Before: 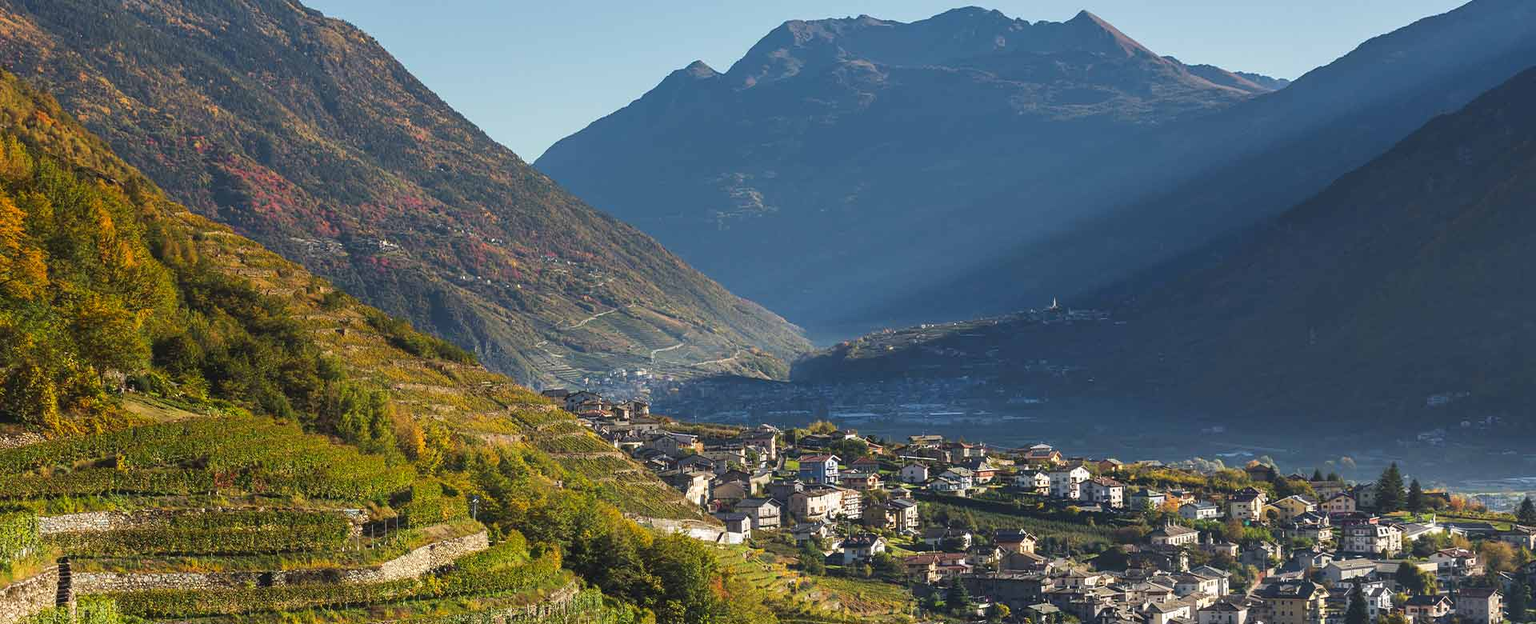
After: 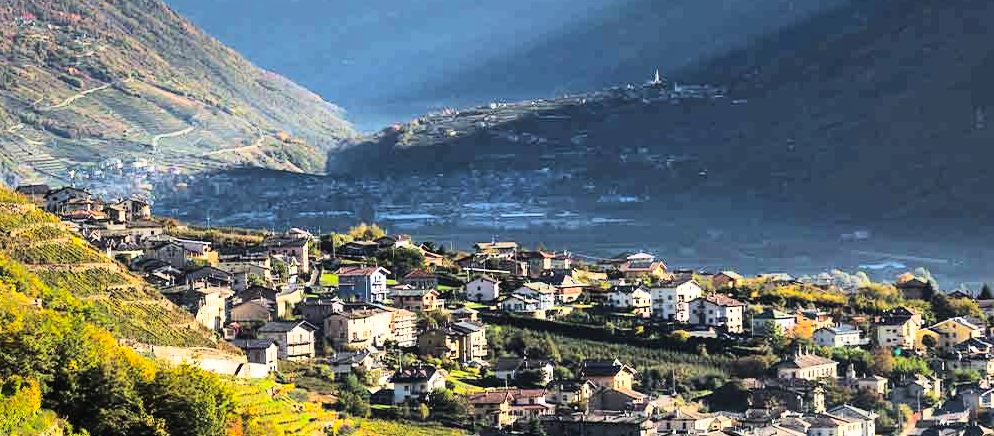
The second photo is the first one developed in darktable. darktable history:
crop: left 34.479%, top 38.822%, right 13.718%, bottom 5.172%
shadows and highlights: shadows 30
rgb curve: curves: ch0 [(0, 0) (0.21, 0.15) (0.24, 0.21) (0.5, 0.75) (0.75, 0.96) (0.89, 0.99) (1, 1)]; ch1 [(0, 0.02) (0.21, 0.13) (0.25, 0.2) (0.5, 0.67) (0.75, 0.9) (0.89, 0.97) (1, 1)]; ch2 [(0, 0.02) (0.21, 0.13) (0.25, 0.2) (0.5, 0.67) (0.75, 0.9) (0.89, 0.97) (1, 1)], compensate middle gray true
